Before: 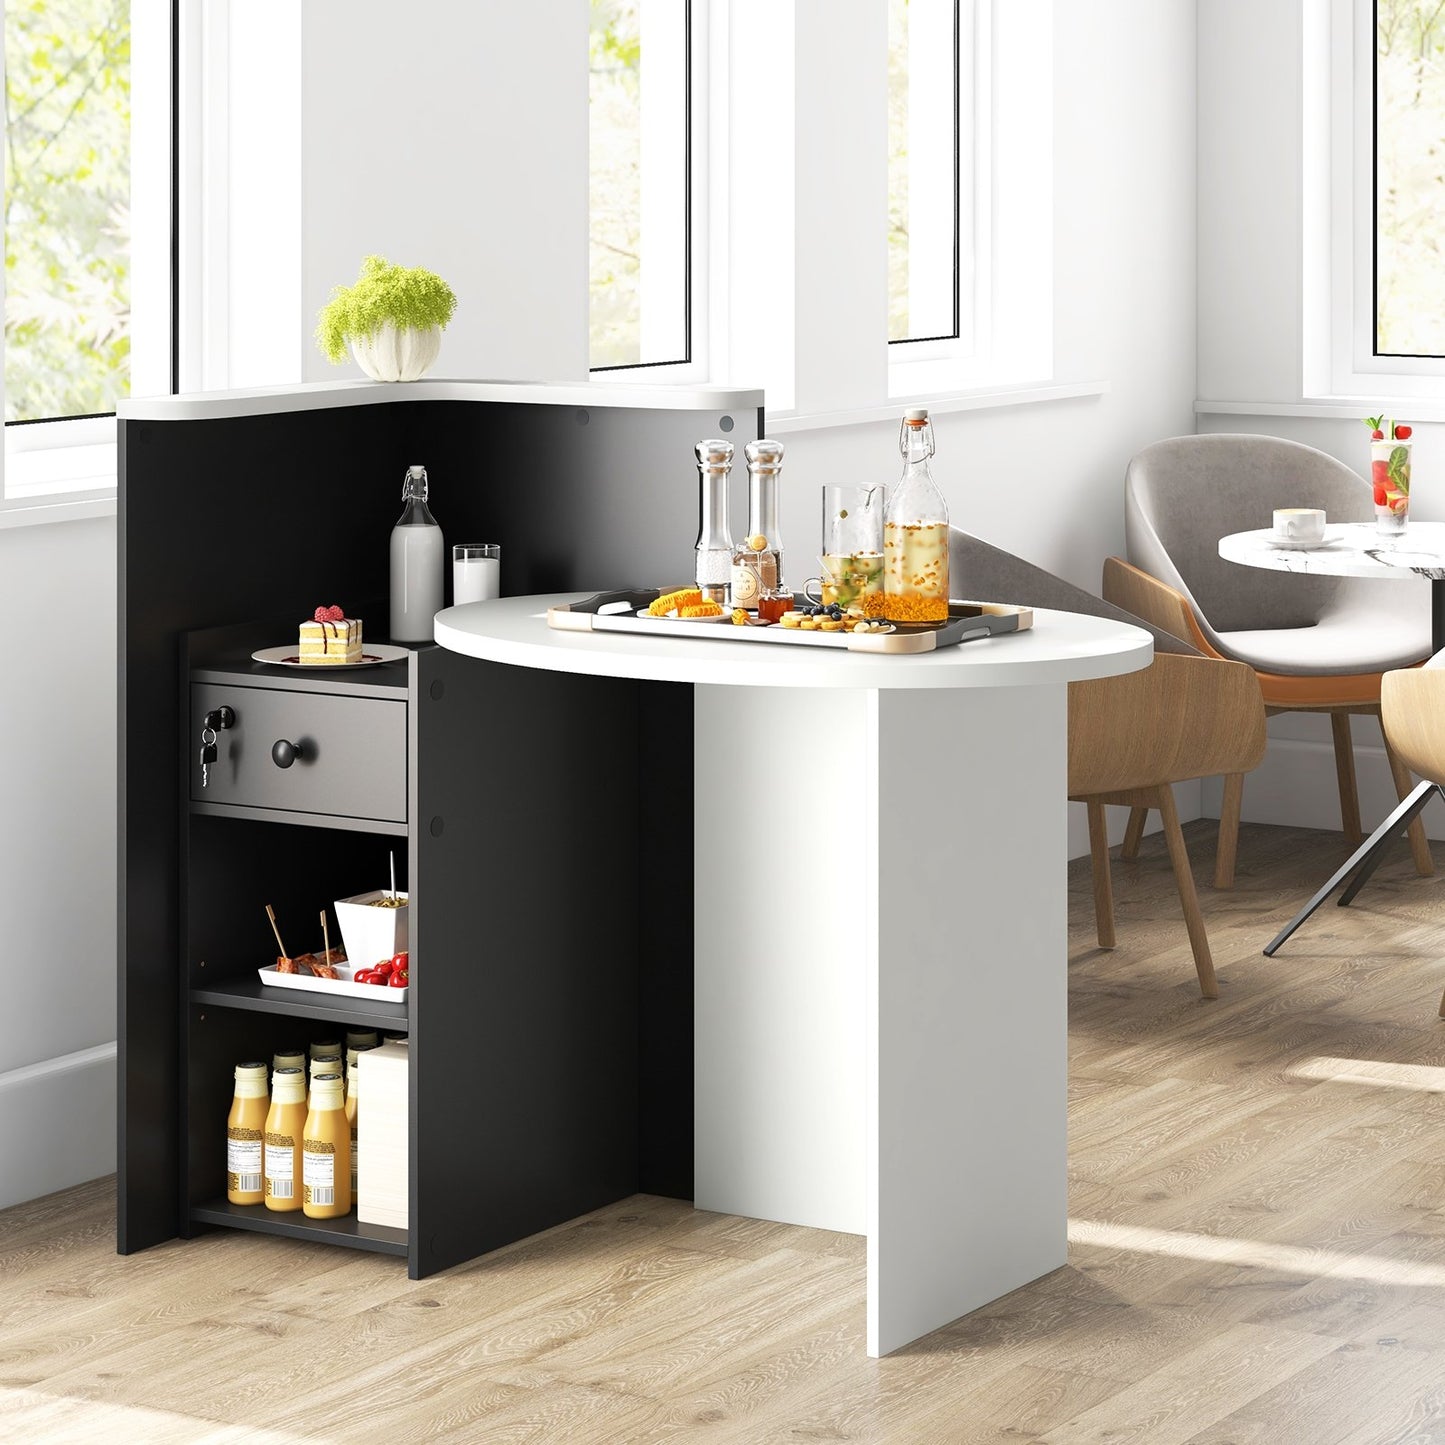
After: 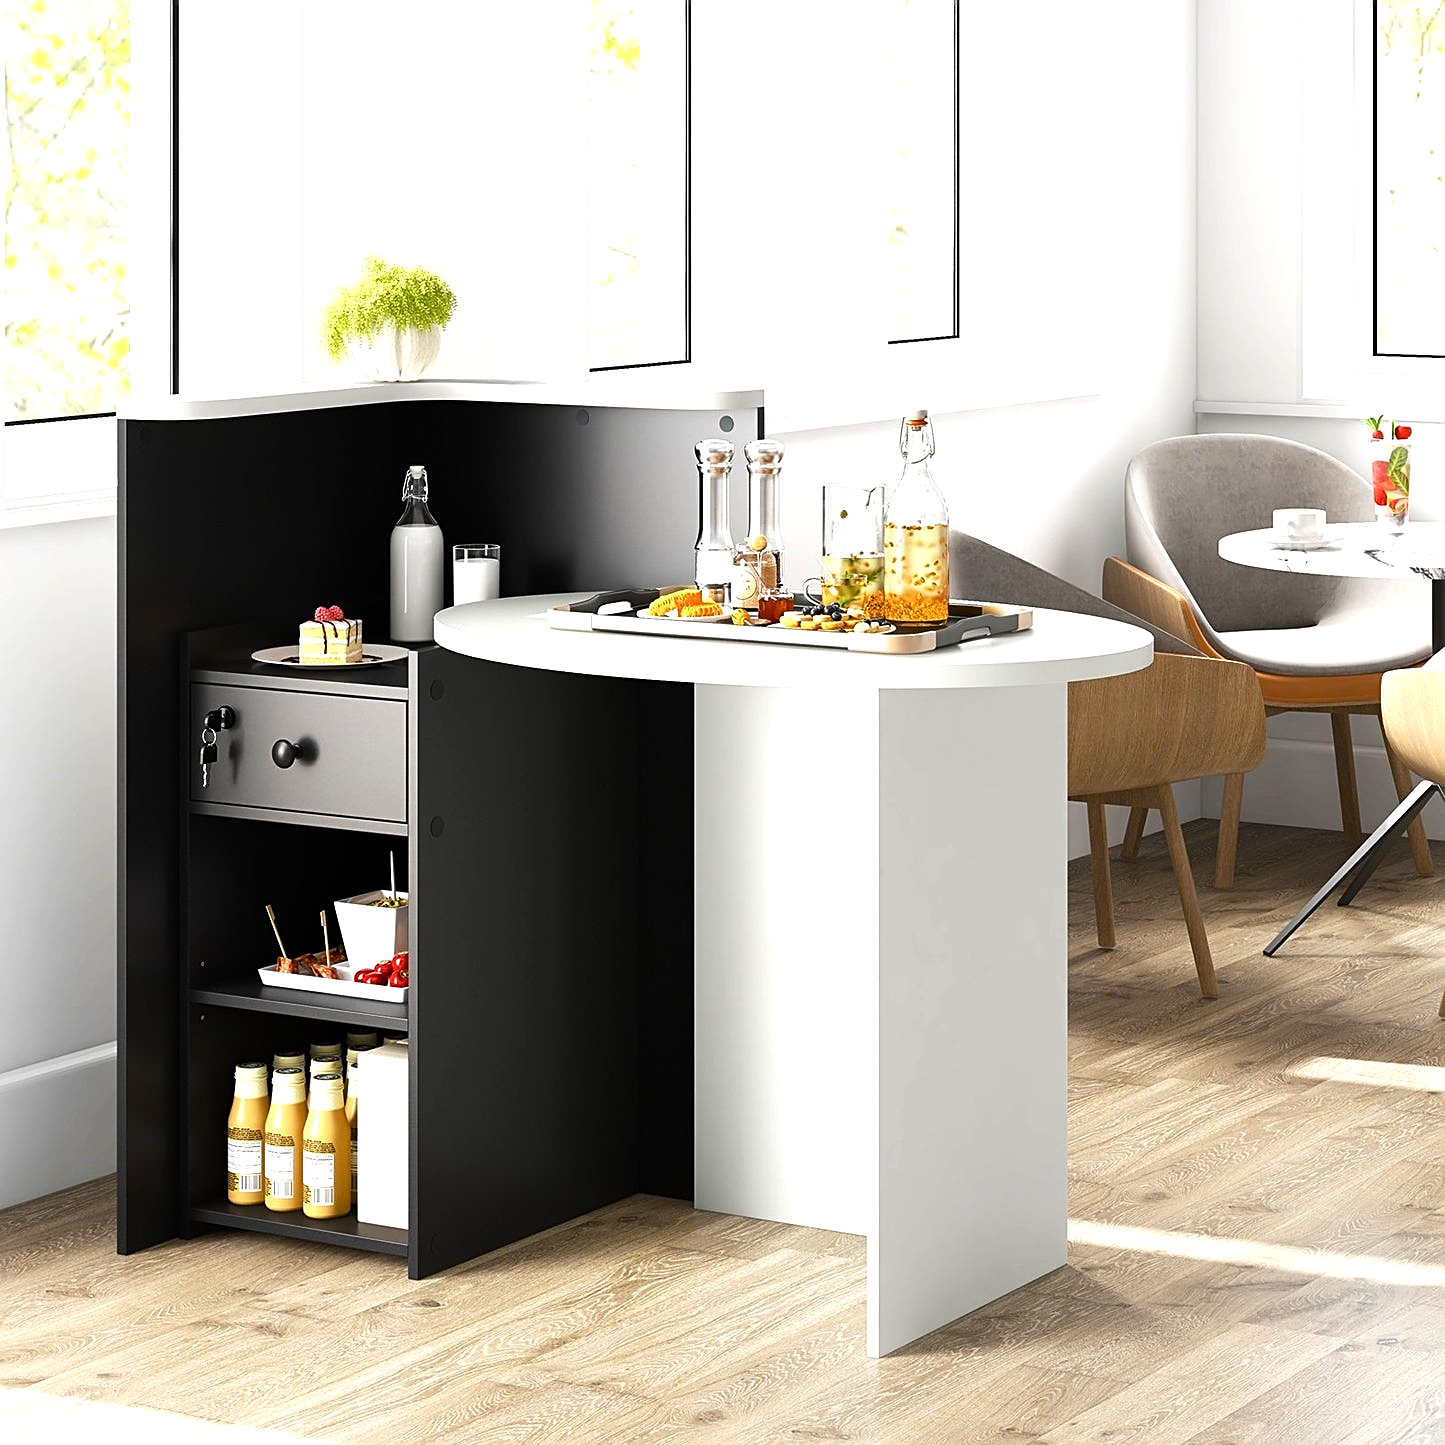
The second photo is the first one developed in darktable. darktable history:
sharpen: on, module defaults
shadows and highlights: shadows -10, white point adjustment 1.5, highlights 10
color balance rgb: shadows lift › luminance -20%, power › hue 72.24°, highlights gain › luminance 15%, global offset › hue 171.6°, perceptual saturation grading › highlights -15%, perceptual saturation grading › shadows 25%, global vibrance 30%, contrast 10%
